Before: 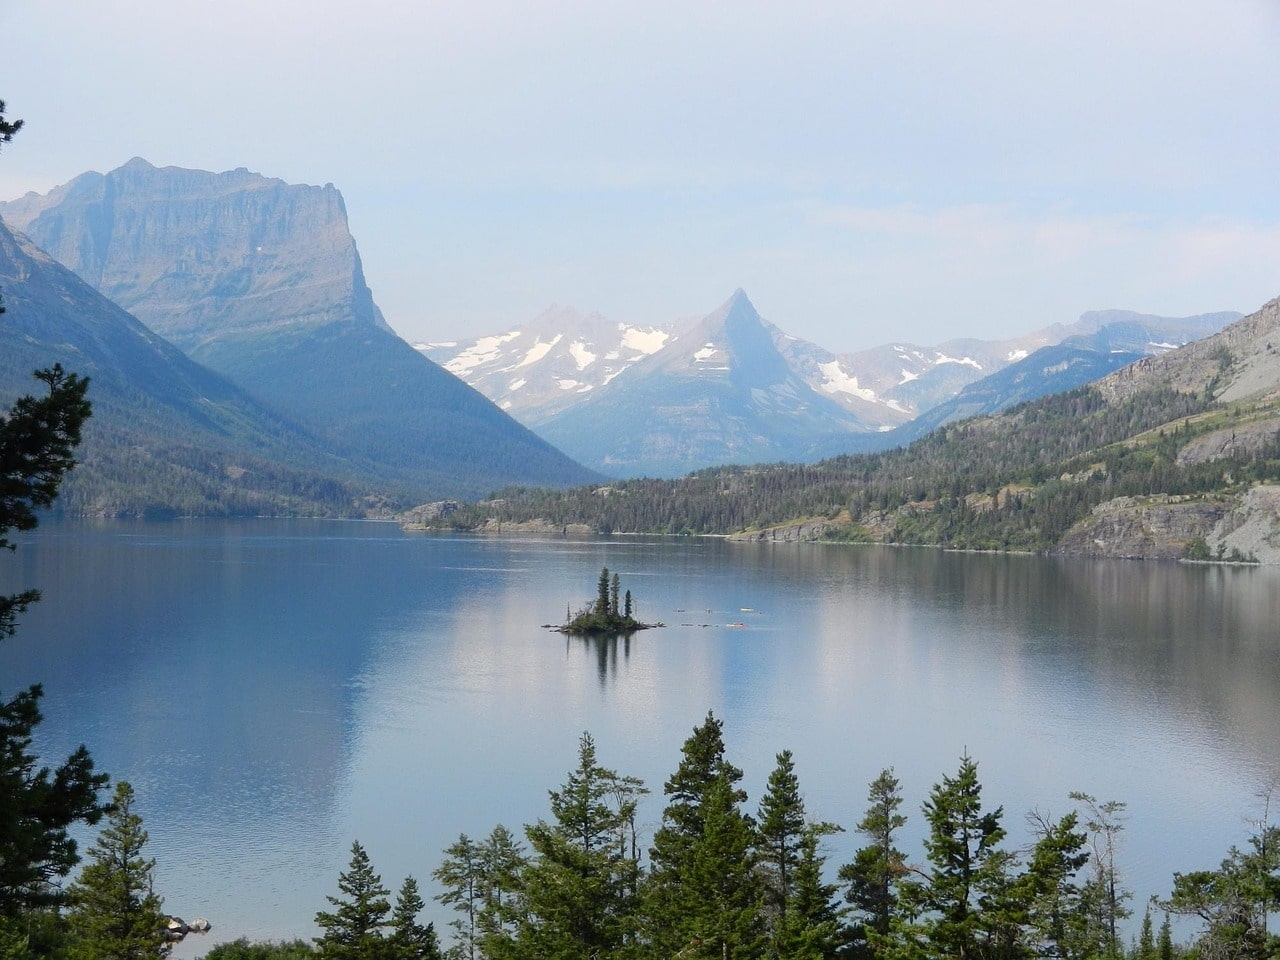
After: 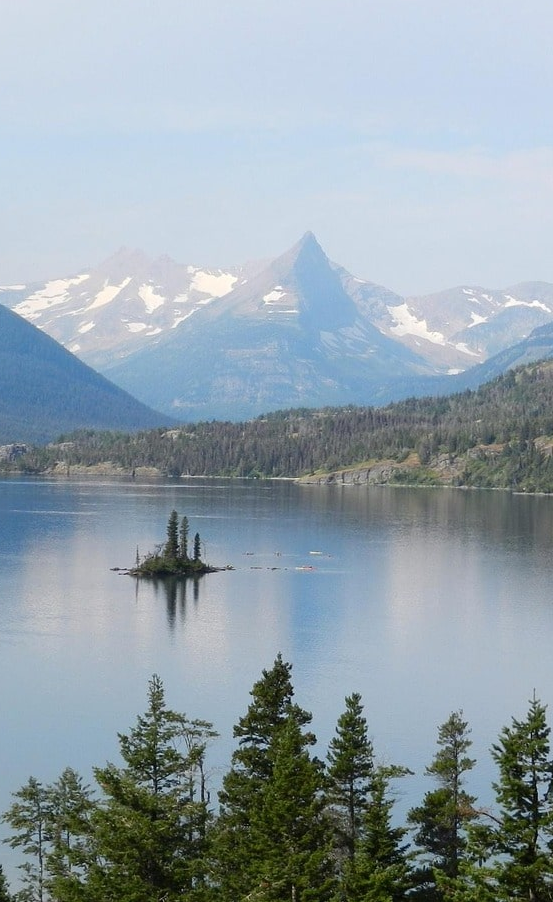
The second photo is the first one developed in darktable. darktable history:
crop: left 33.724%, top 5.965%, right 23.024%
